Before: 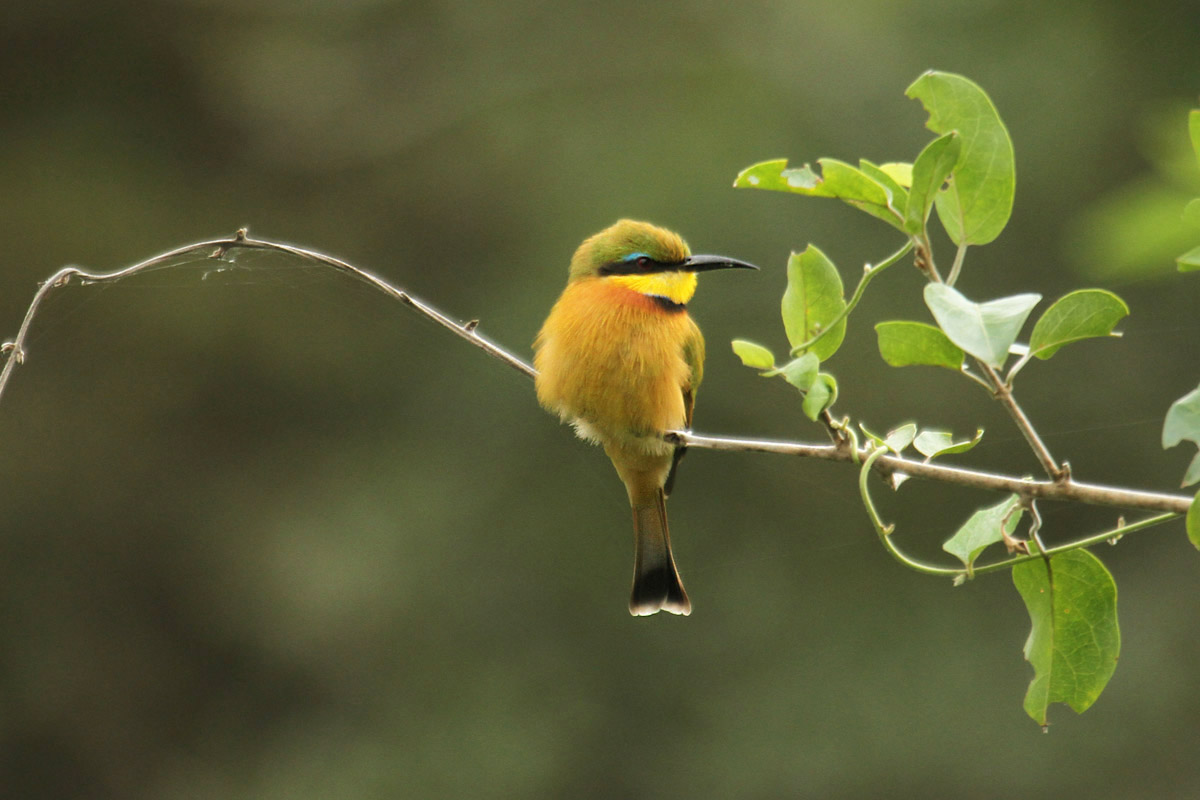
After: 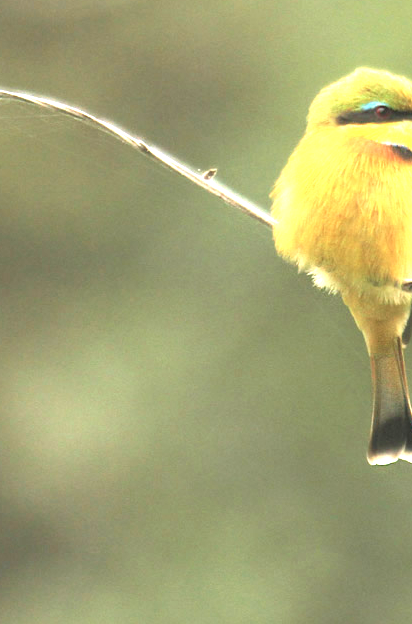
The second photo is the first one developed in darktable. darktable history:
exposure: black level correction 0, exposure 1 EV, compensate exposure bias true, compensate highlight preservation false
tone curve: curves: ch0 [(0, 0.137) (1, 1)], preserve colors none
crop and rotate: left 21.901%, top 18.948%, right 43.687%, bottom 2.967%
